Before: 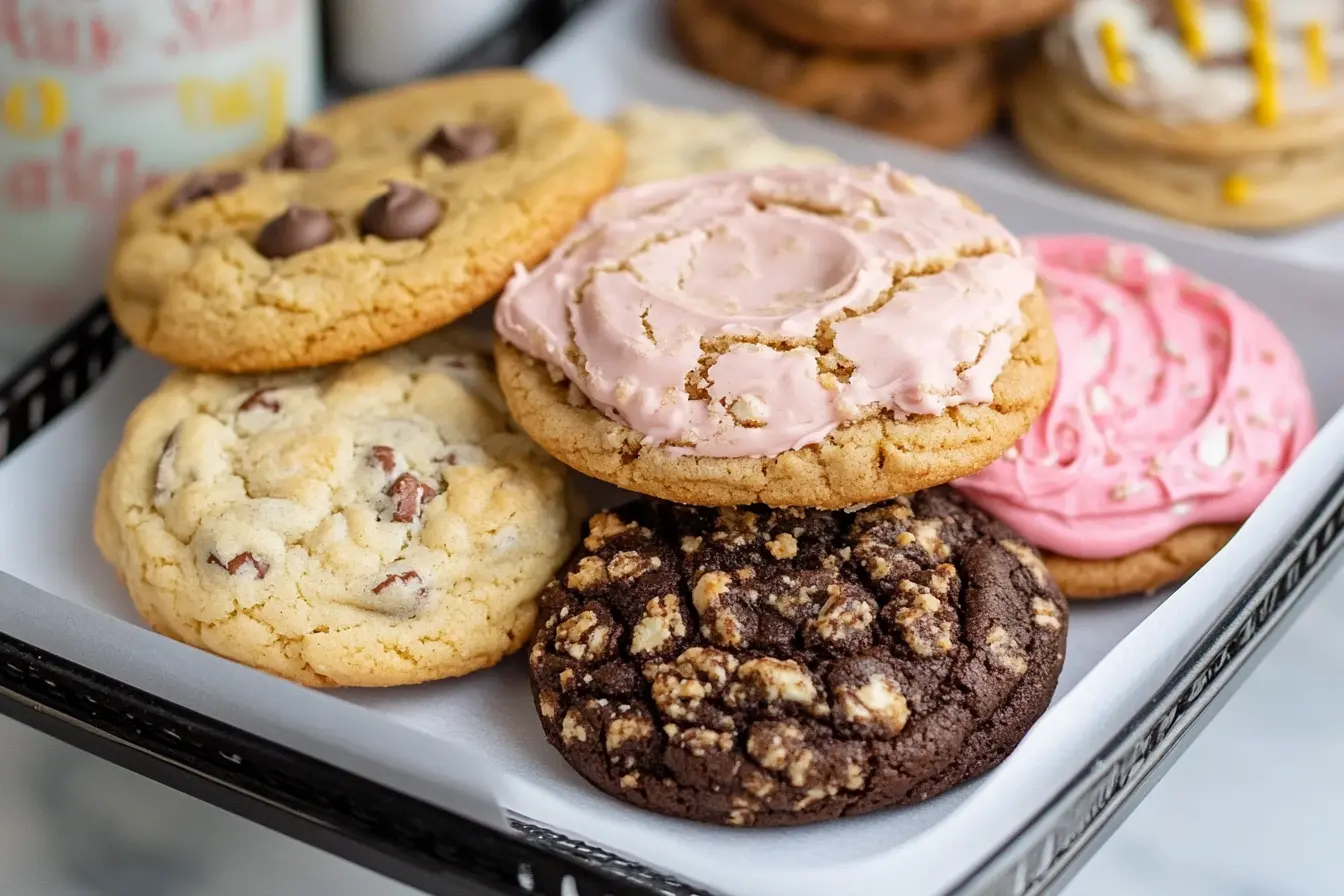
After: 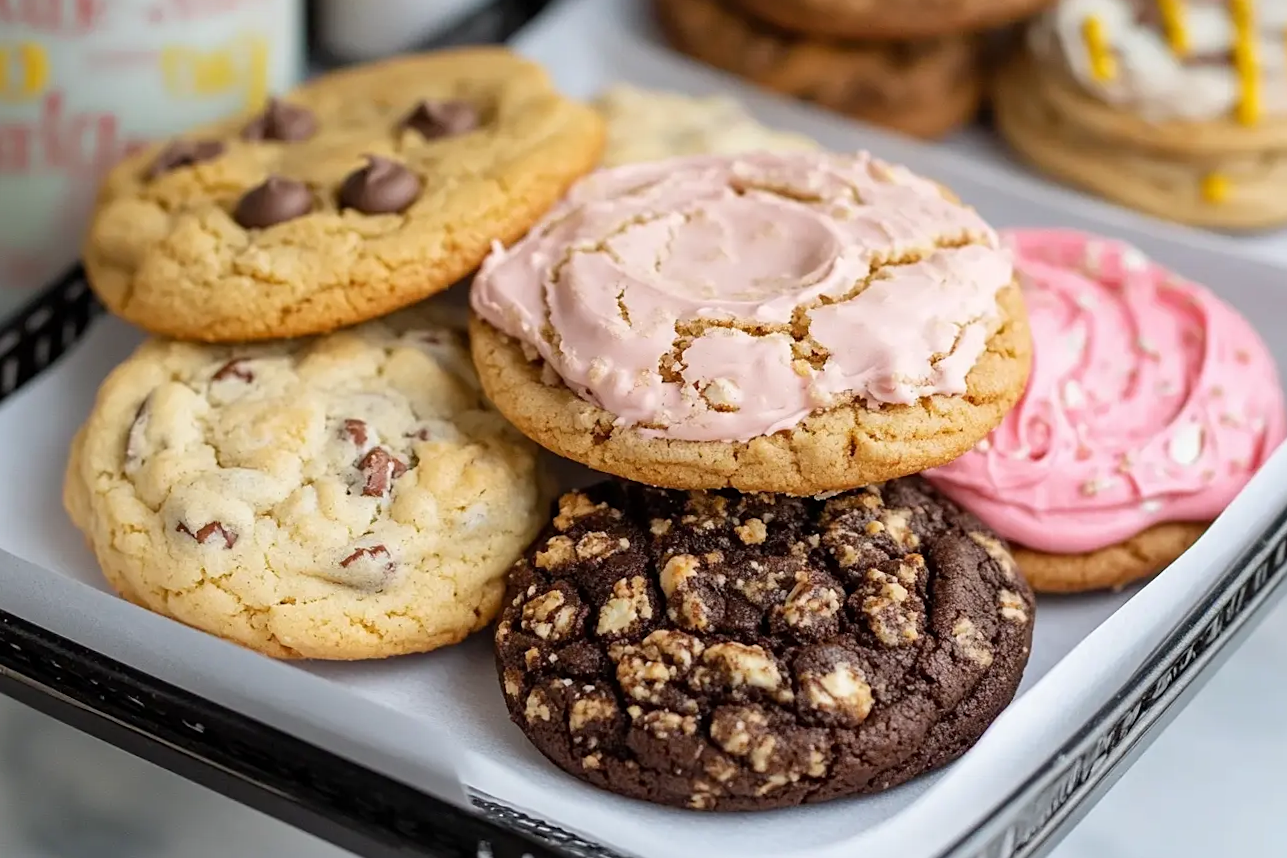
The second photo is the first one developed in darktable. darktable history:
crop and rotate: angle -1.69°
rgb levels: preserve colors max RGB
sharpen: amount 0.2
